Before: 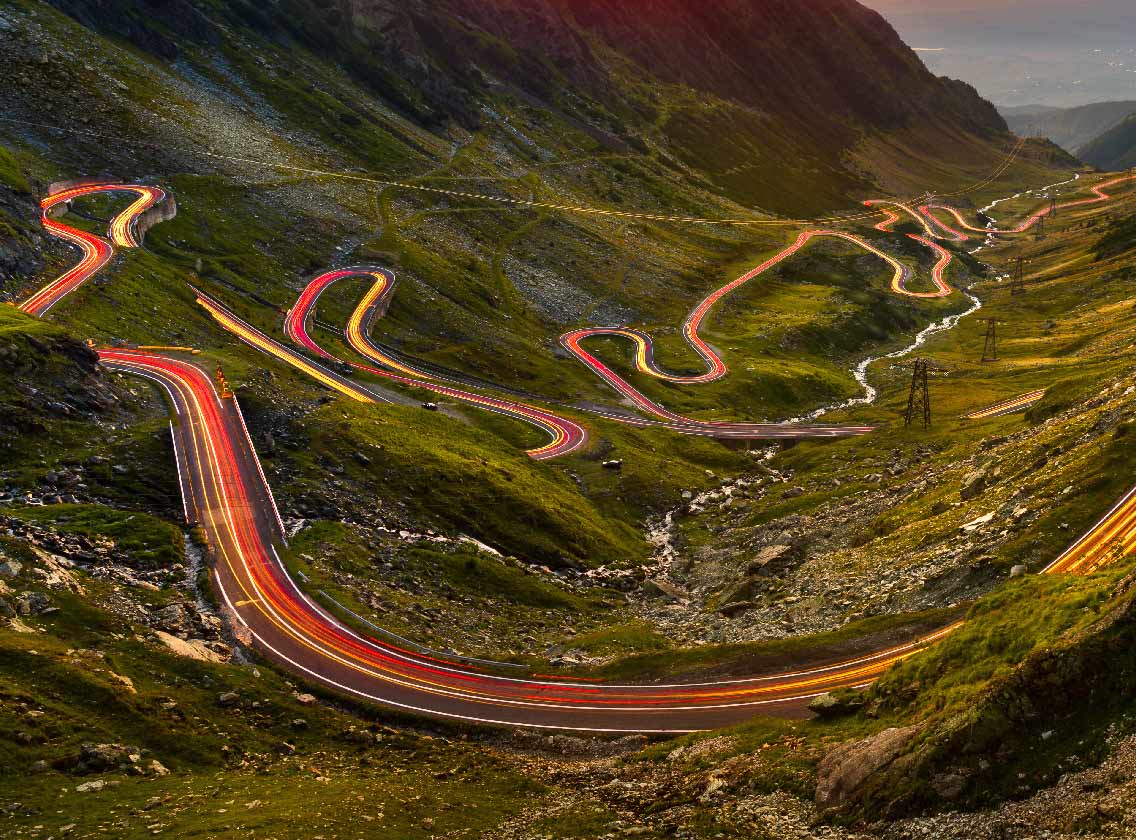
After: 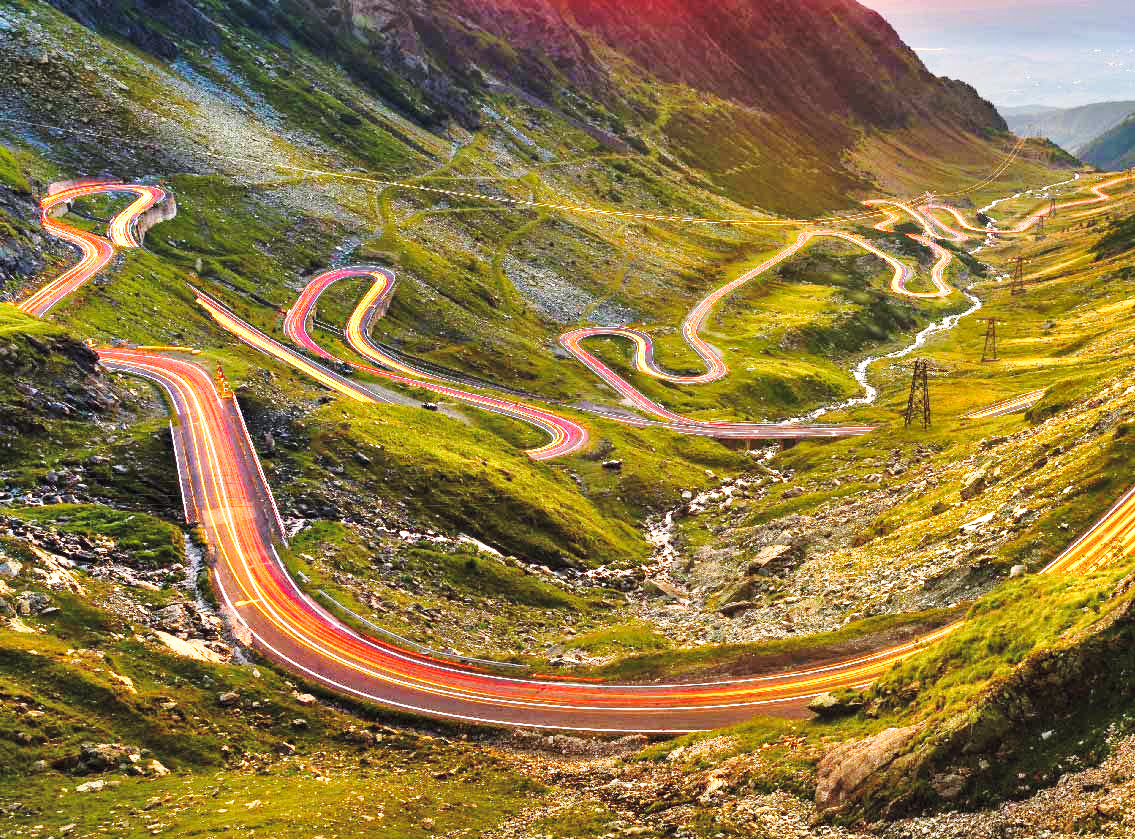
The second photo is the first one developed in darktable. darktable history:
crop: left 0.029%
shadows and highlights: low approximation 0.01, soften with gaussian
exposure: black level correction 0, exposure 0.703 EV, compensate highlight preservation false
base curve: curves: ch0 [(0, 0) (0.028, 0.03) (0.121, 0.232) (0.46, 0.748) (0.859, 0.968) (1, 1)], preserve colors none
haze removal: adaptive false
color calibration: gray › normalize channels true, illuminant as shot in camera, x 0.358, y 0.373, temperature 4628.91 K, gamut compression 0.012
contrast brightness saturation: brightness 0.154
